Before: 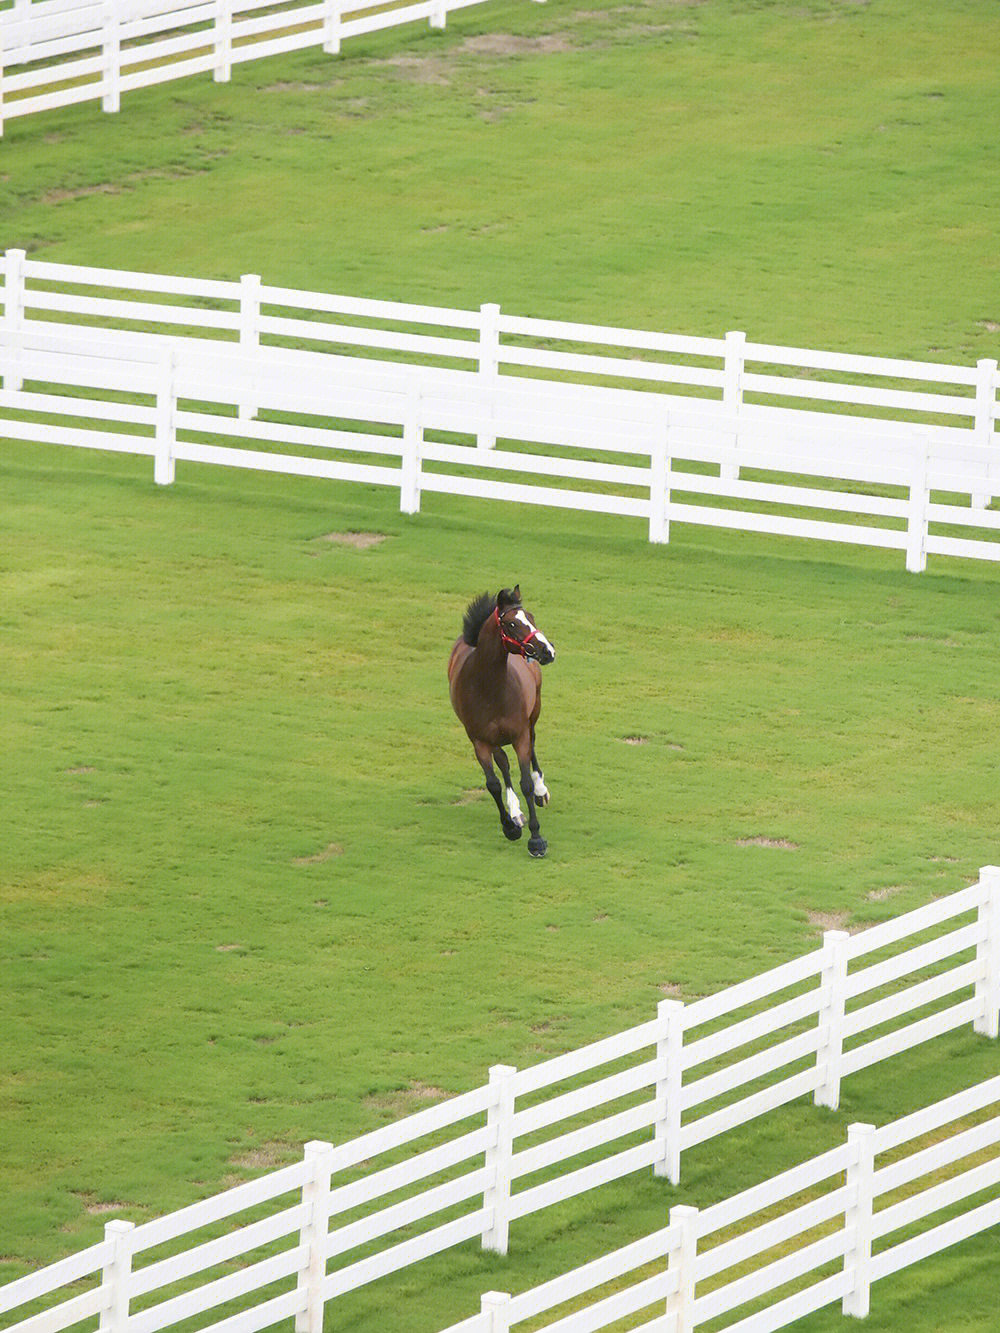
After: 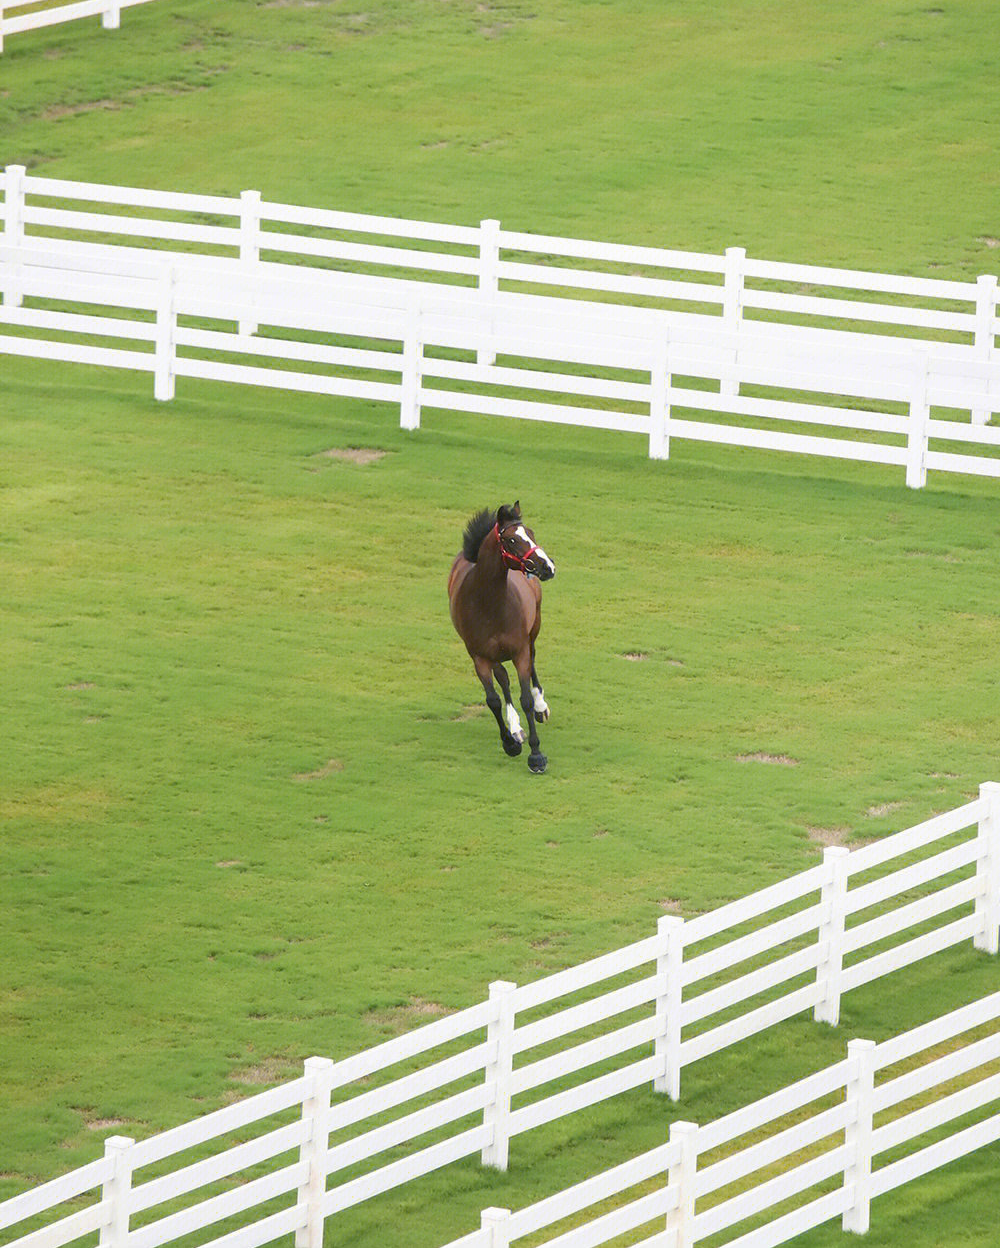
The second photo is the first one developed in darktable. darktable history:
crop and rotate: top 6.313%
